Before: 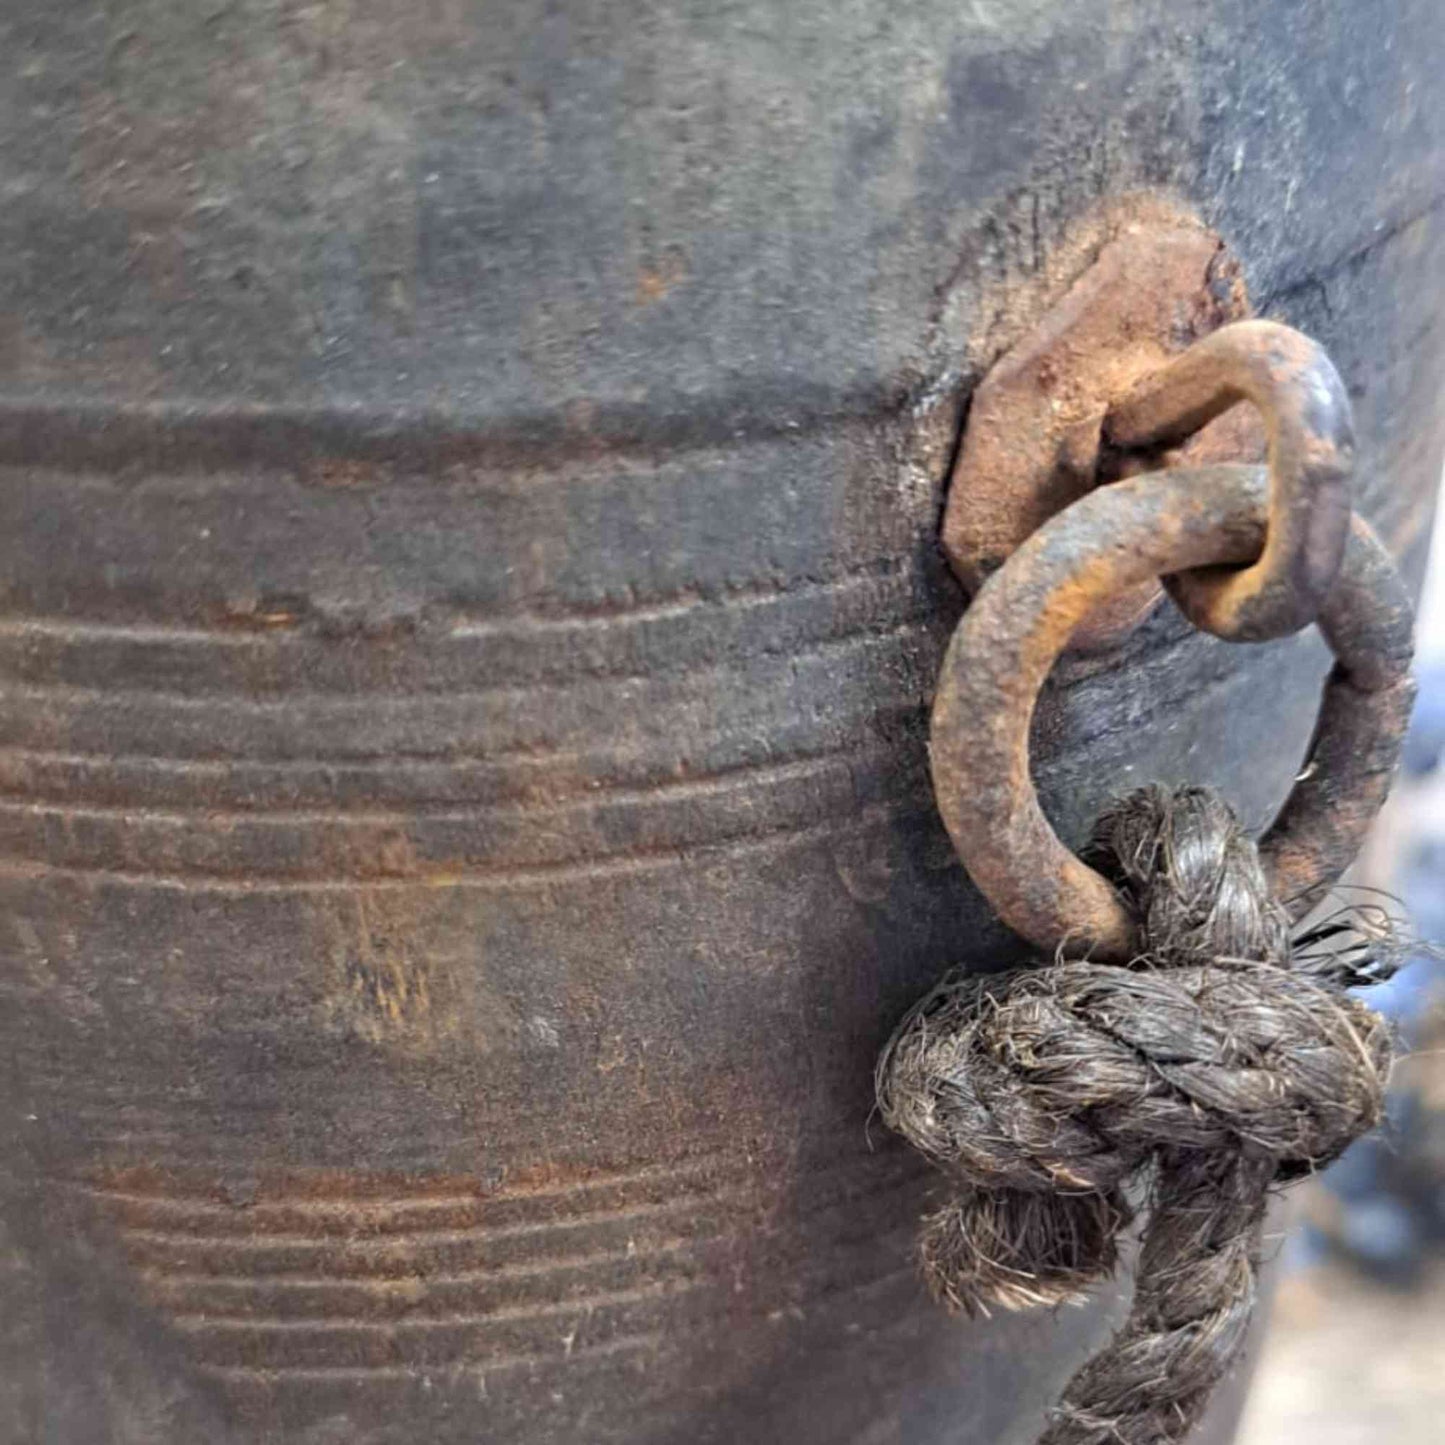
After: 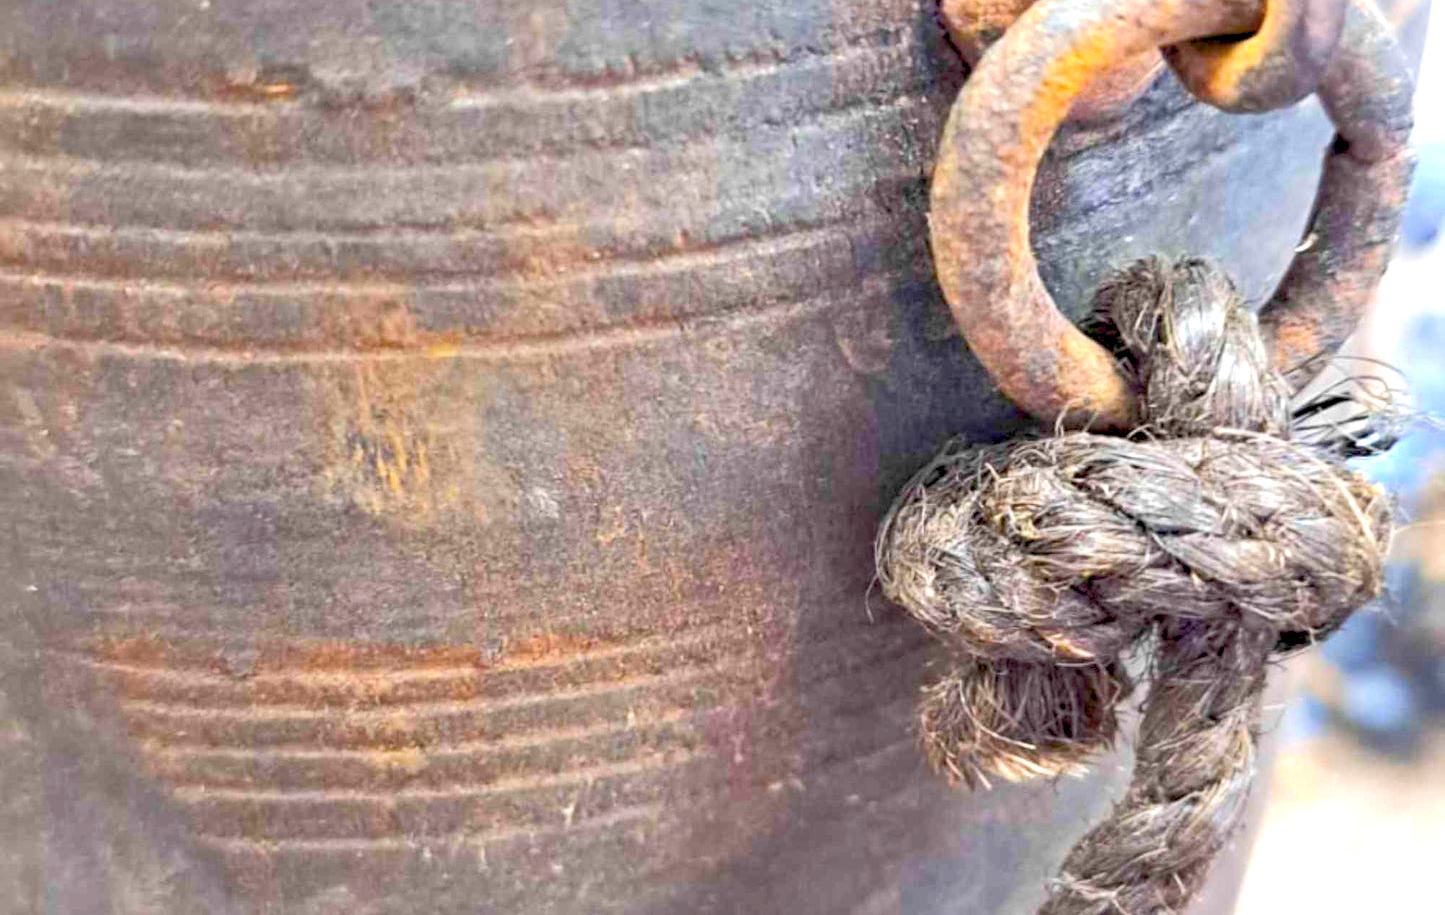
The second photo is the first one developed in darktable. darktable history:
color balance rgb: global offset › luminance -0.431%, perceptual saturation grading › global saturation 29.974%, perceptual brilliance grading › global brilliance 30.41%, perceptual brilliance grading › highlights 12.516%, perceptual brilliance grading › mid-tones 23.179%, contrast -29.775%
crop and rotate: top 36.665%
